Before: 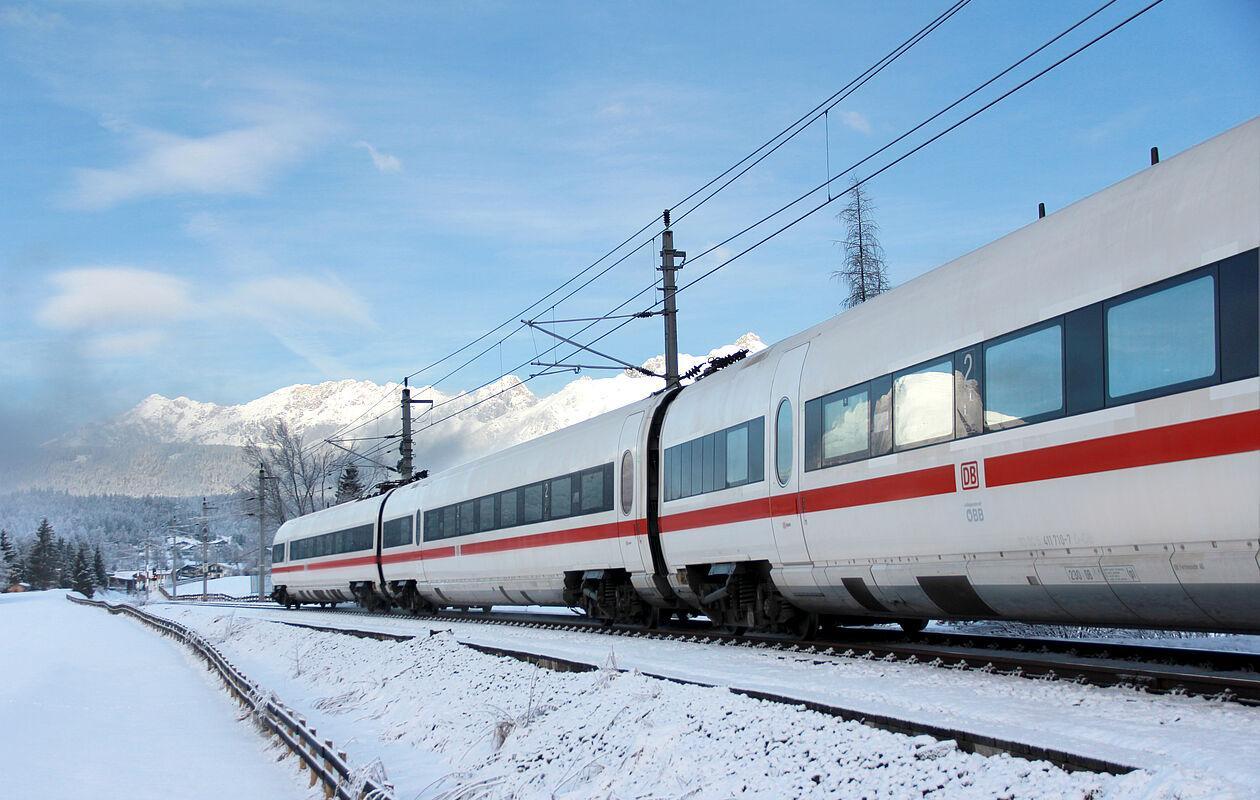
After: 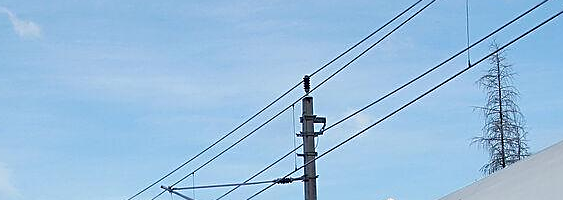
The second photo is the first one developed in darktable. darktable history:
crop: left 28.64%, top 16.832%, right 26.637%, bottom 58.055%
sharpen: on, module defaults
rotate and perspective: automatic cropping off
tone equalizer: on, module defaults
